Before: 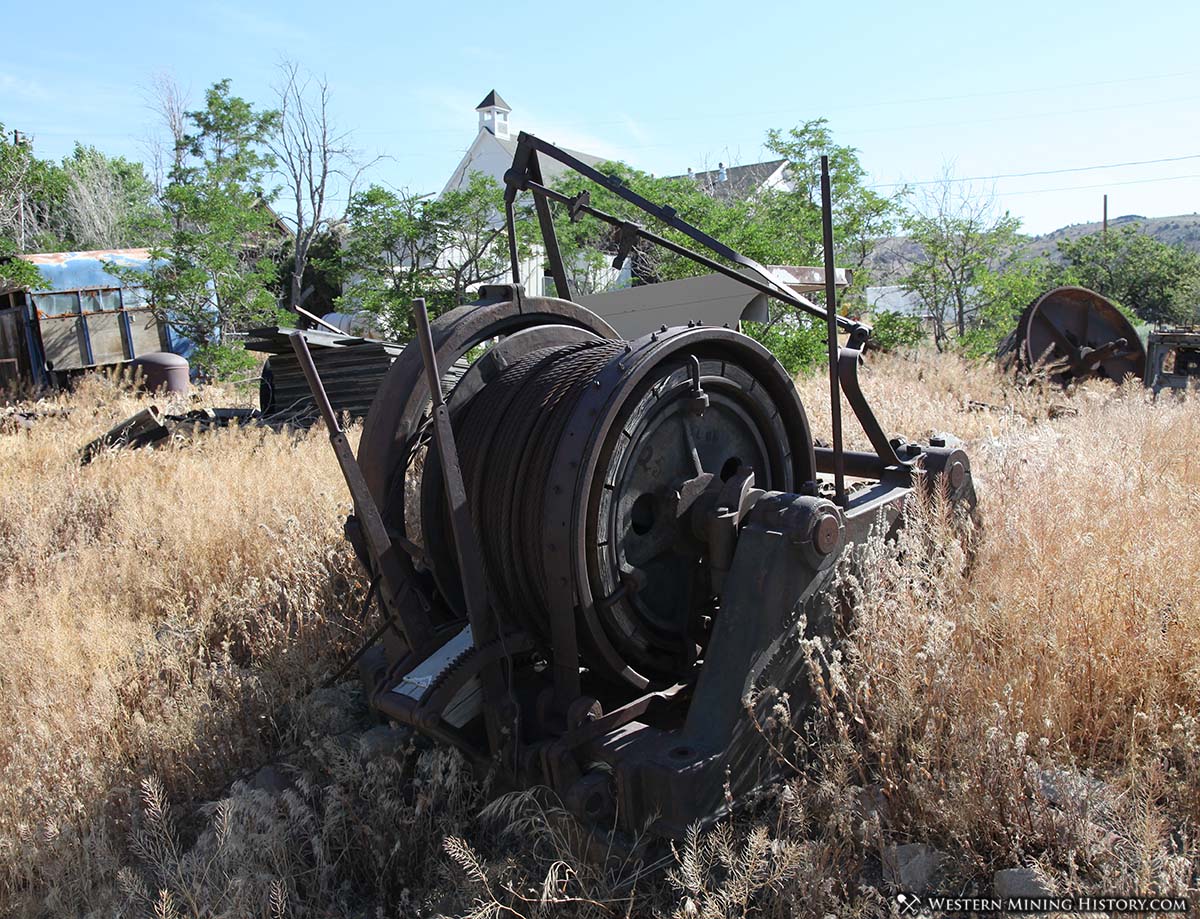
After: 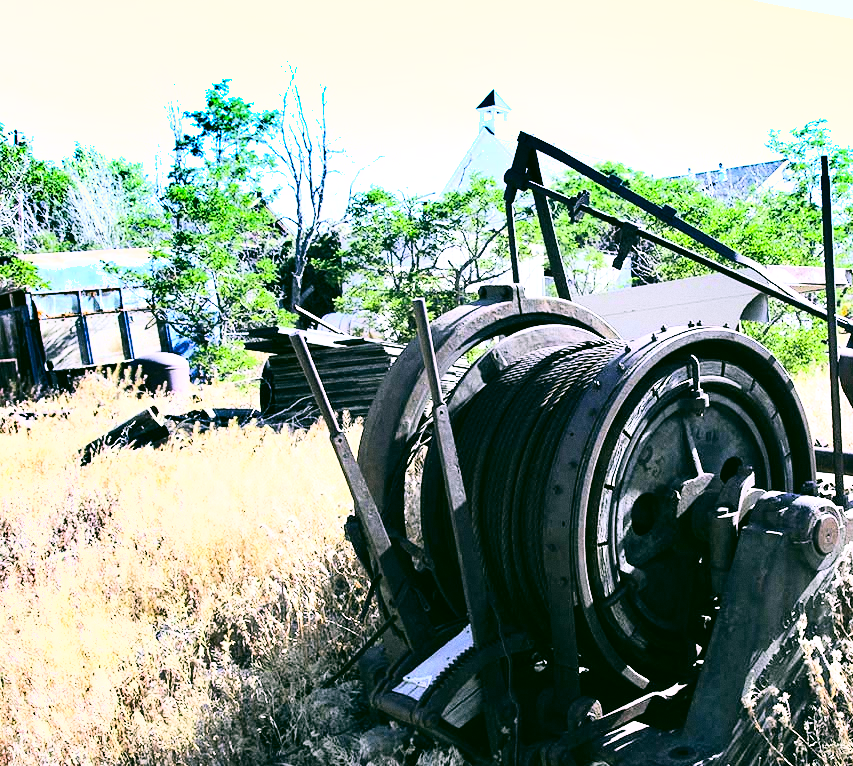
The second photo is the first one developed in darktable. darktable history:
color correction: highlights a* 5.3, highlights b* 24.26, shadows a* -15.58, shadows b* 4.02
white balance: red 0.871, blue 1.249
crop: right 28.885%, bottom 16.626%
tone equalizer: on, module defaults
grain: coarseness 0.09 ISO
exposure: exposure 1 EV, compensate highlight preservation false
rgb curve: curves: ch0 [(0, 0) (0.21, 0.15) (0.24, 0.21) (0.5, 0.75) (0.75, 0.96) (0.89, 0.99) (1, 1)]; ch1 [(0, 0.02) (0.21, 0.13) (0.25, 0.2) (0.5, 0.67) (0.75, 0.9) (0.89, 0.97) (1, 1)]; ch2 [(0, 0.02) (0.21, 0.13) (0.25, 0.2) (0.5, 0.67) (0.75, 0.9) (0.89, 0.97) (1, 1)], compensate middle gray true
shadows and highlights: shadows 24.5, highlights -78.15, soften with gaussian
